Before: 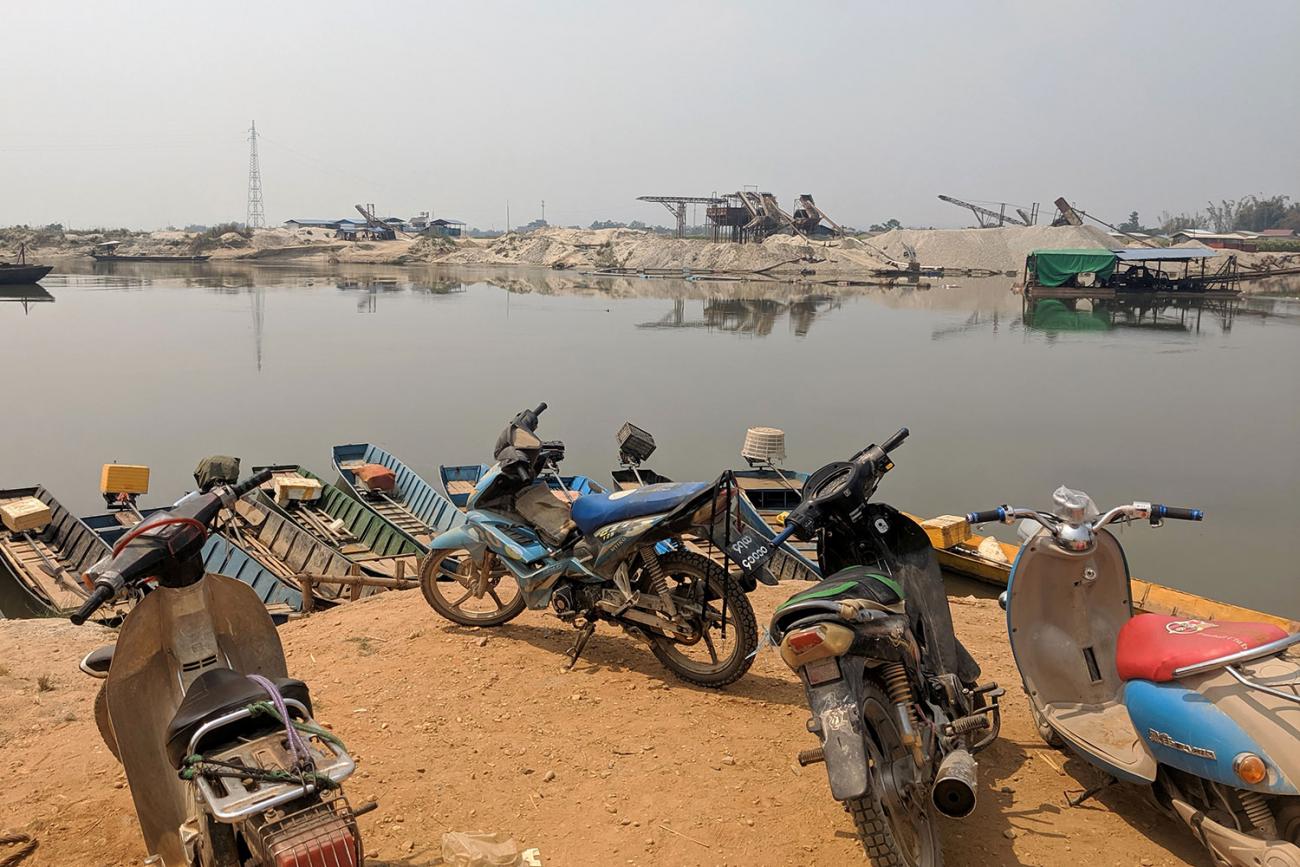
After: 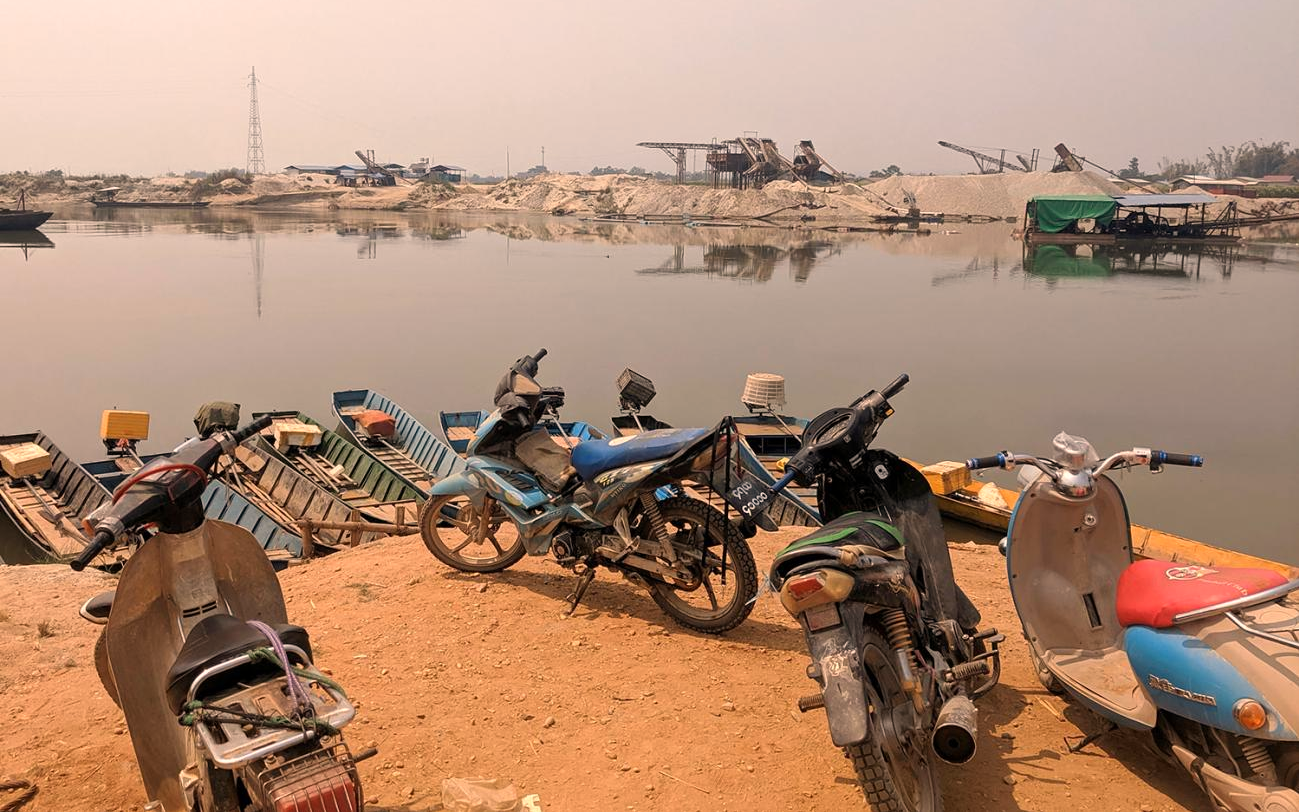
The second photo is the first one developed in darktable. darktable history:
white balance: red 1.127, blue 0.943
crop and rotate: top 6.25%
